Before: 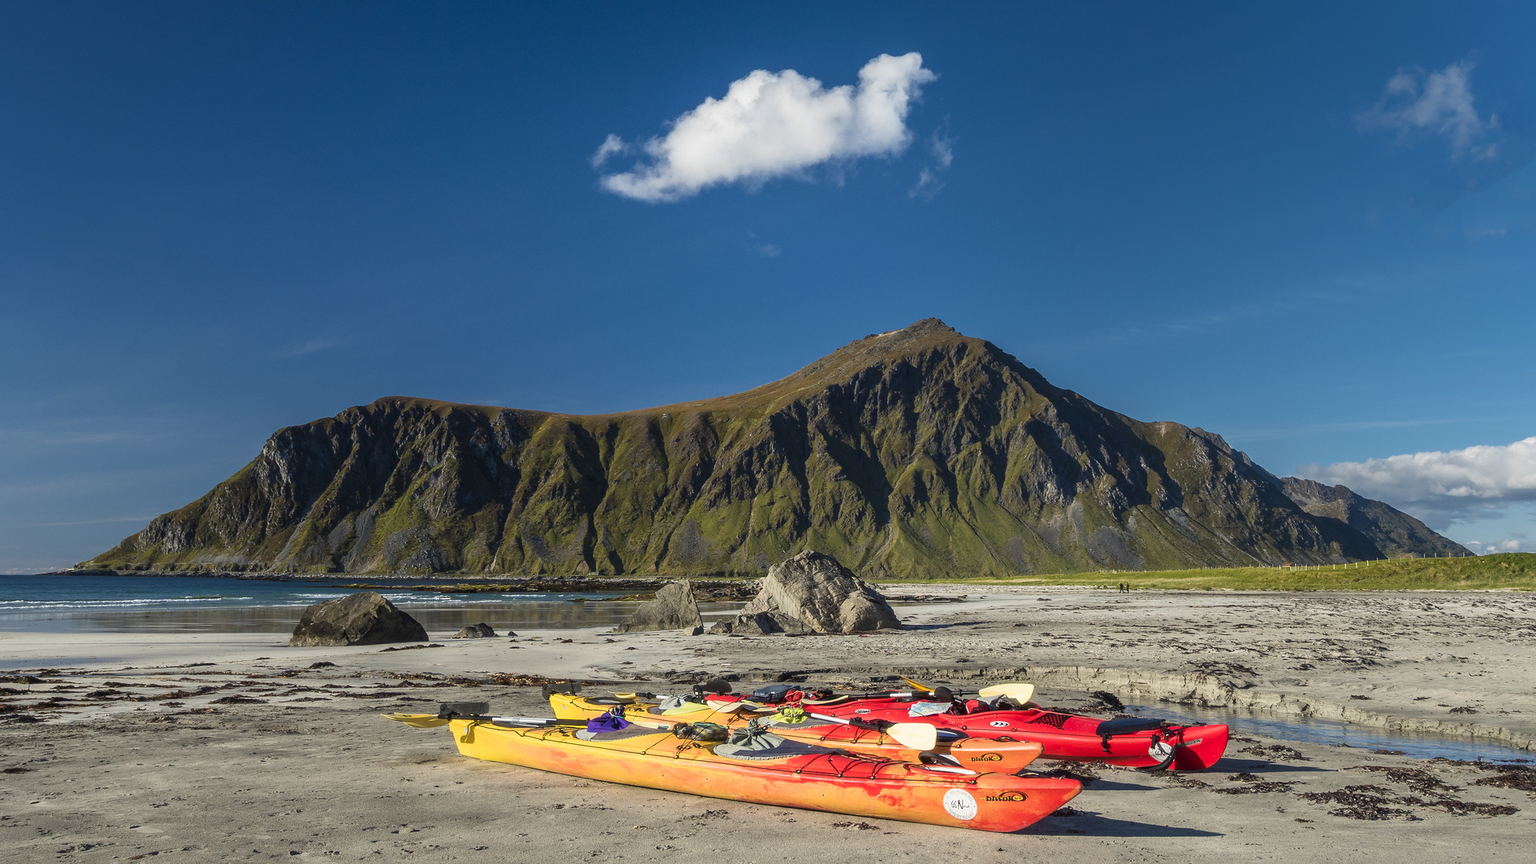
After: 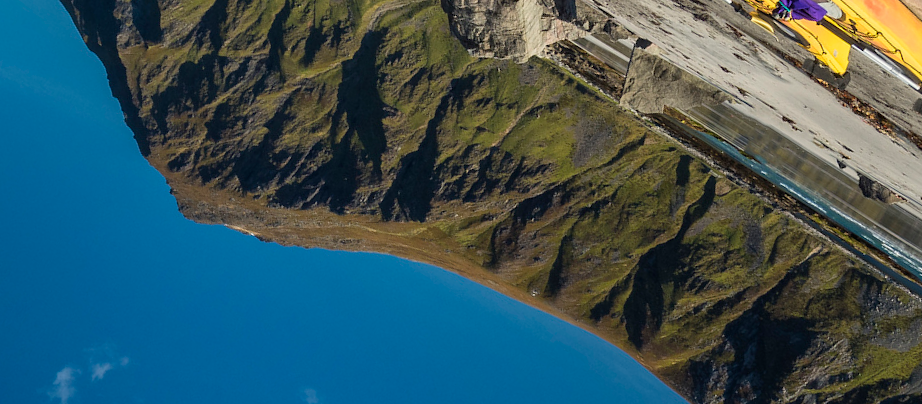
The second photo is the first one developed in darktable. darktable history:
crop and rotate: angle 147.61°, left 9.224%, top 15.591%, right 4.46%, bottom 17.042%
